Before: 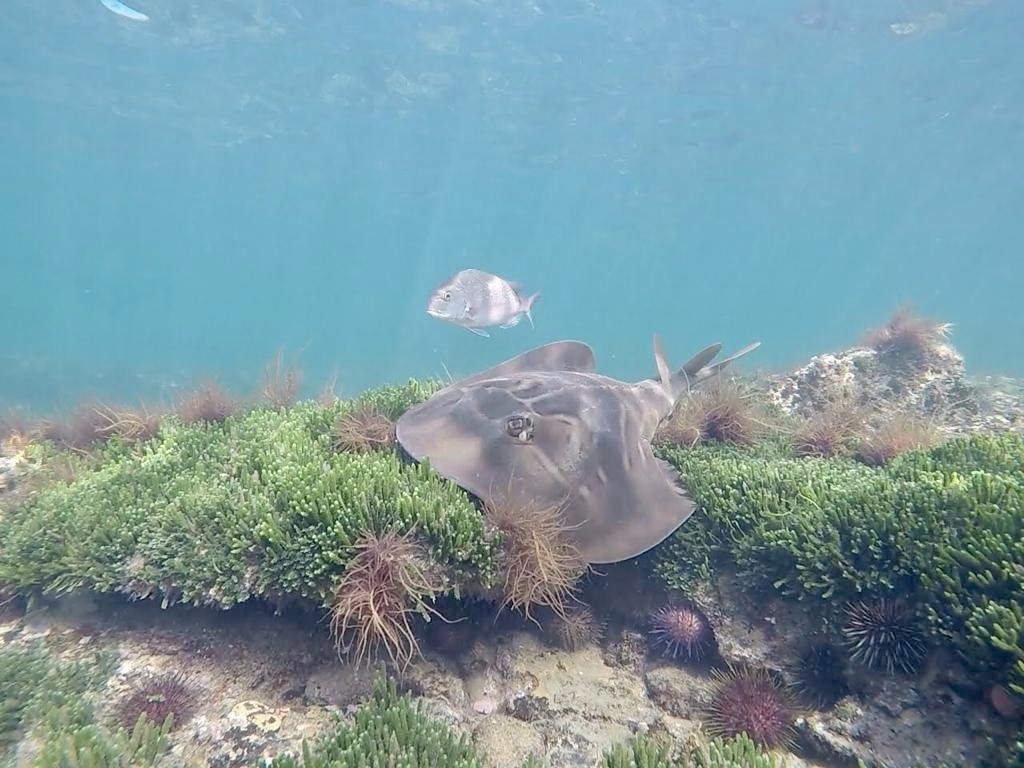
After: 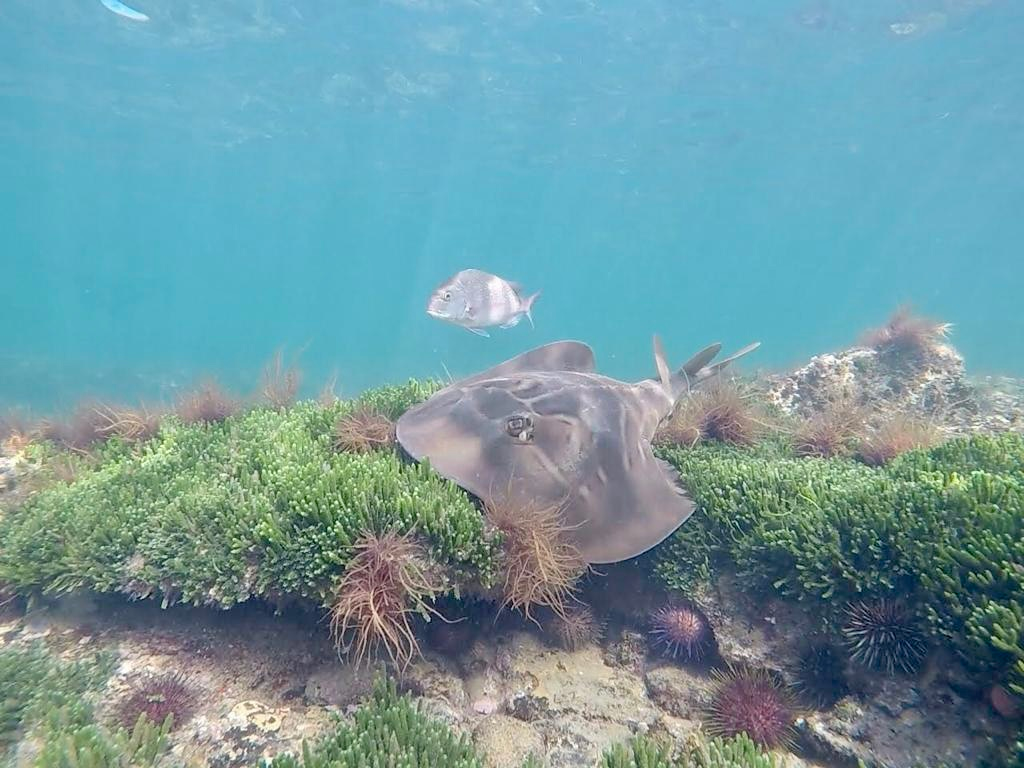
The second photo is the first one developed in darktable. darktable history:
levels: black 0.041%
